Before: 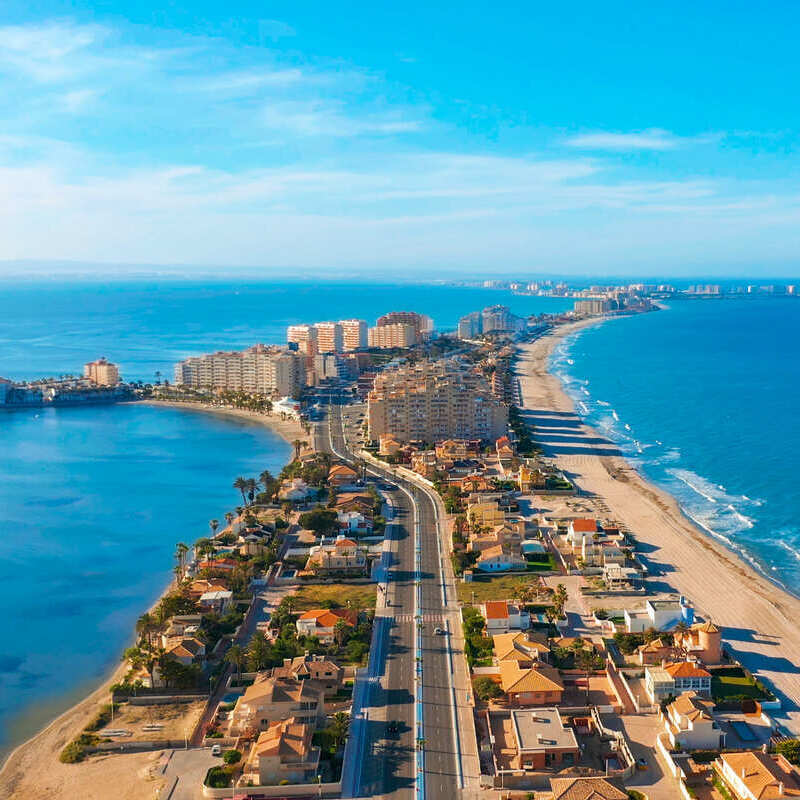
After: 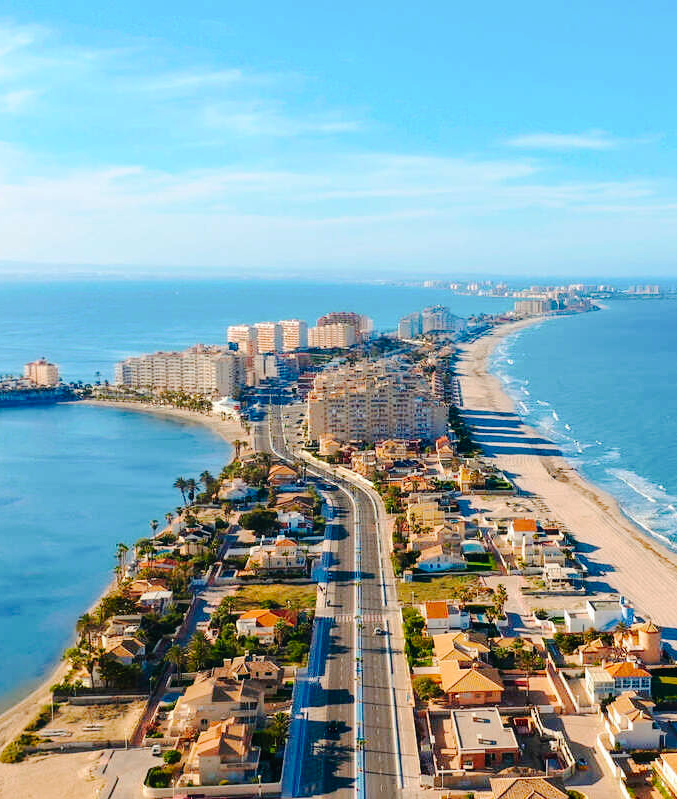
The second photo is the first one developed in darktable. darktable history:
contrast brightness saturation: contrast 0.1, brightness 0.021, saturation 0.022
tone curve: curves: ch0 [(0, 0) (0.003, 0.012) (0.011, 0.014) (0.025, 0.019) (0.044, 0.028) (0.069, 0.039) (0.1, 0.056) (0.136, 0.093) (0.177, 0.147) (0.224, 0.214) (0.277, 0.29) (0.335, 0.381) (0.399, 0.476) (0.468, 0.557) (0.543, 0.635) (0.623, 0.697) (0.709, 0.764) (0.801, 0.831) (0.898, 0.917) (1, 1)], preserve colors none
crop: left 7.524%, right 7.798%
